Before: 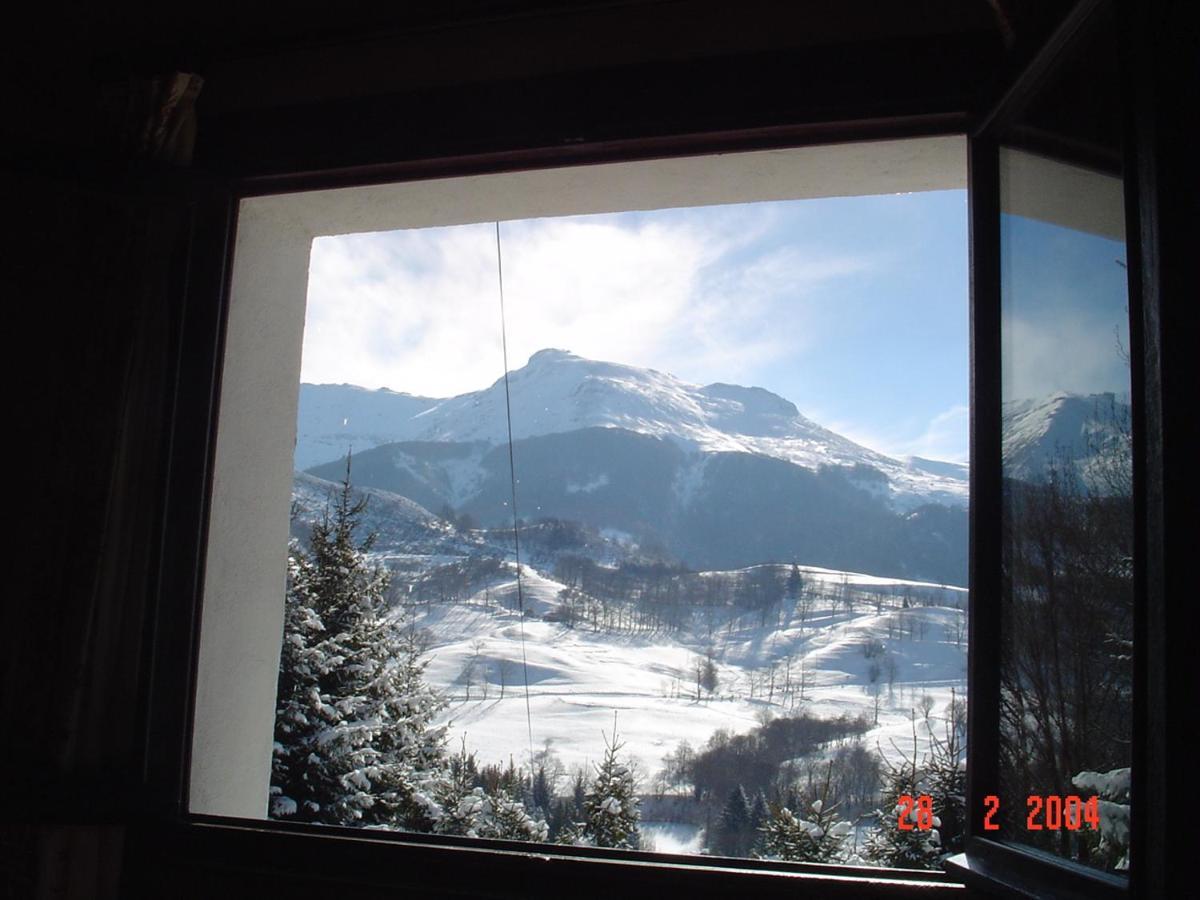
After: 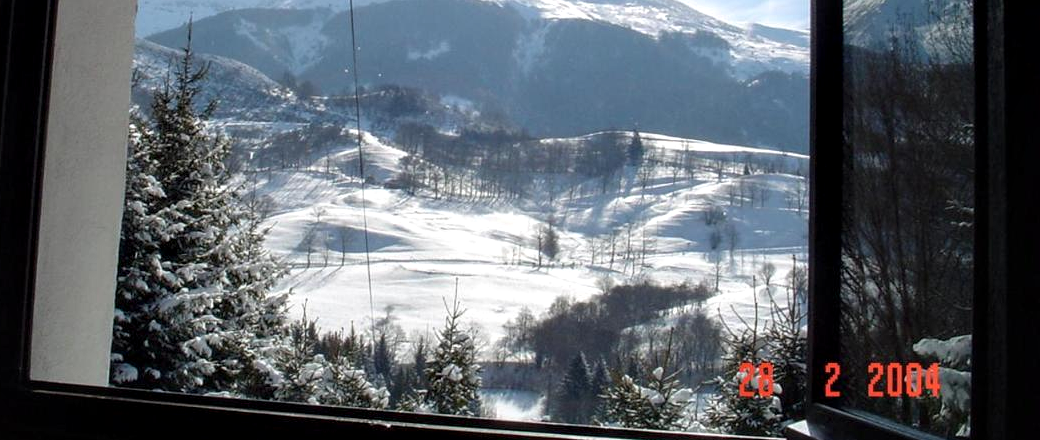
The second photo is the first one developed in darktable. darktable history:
local contrast: highlights 25%, shadows 75%, midtone range 0.75
crop and rotate: left 13.306%, top 48.129%, bottom 2.928%
